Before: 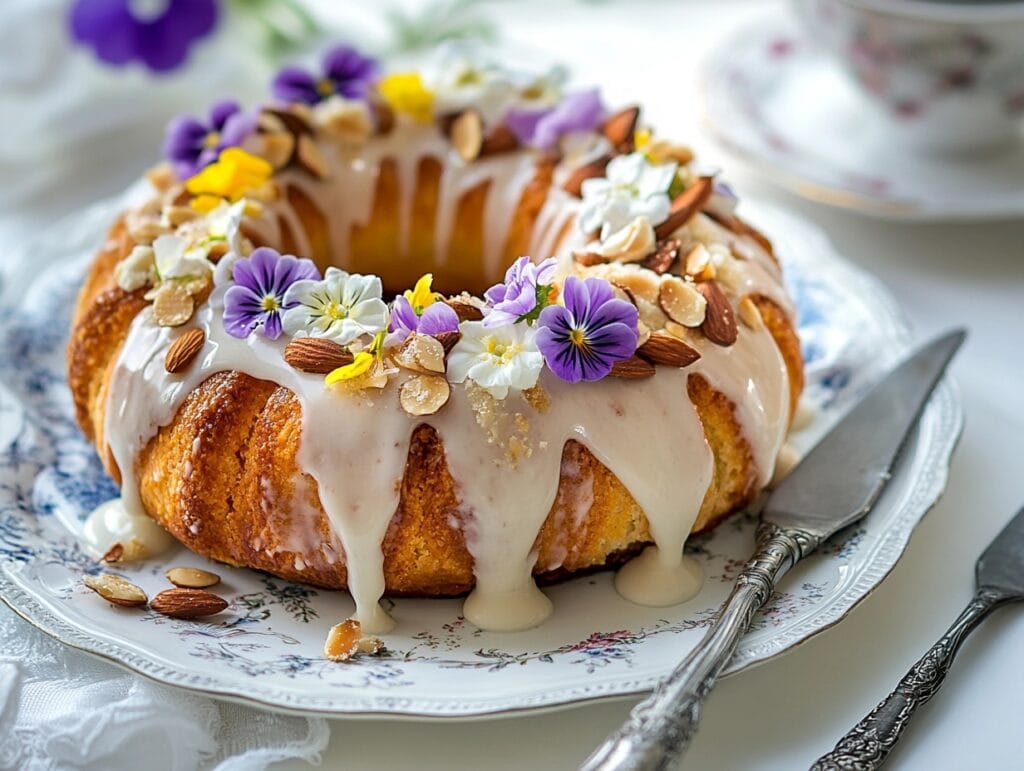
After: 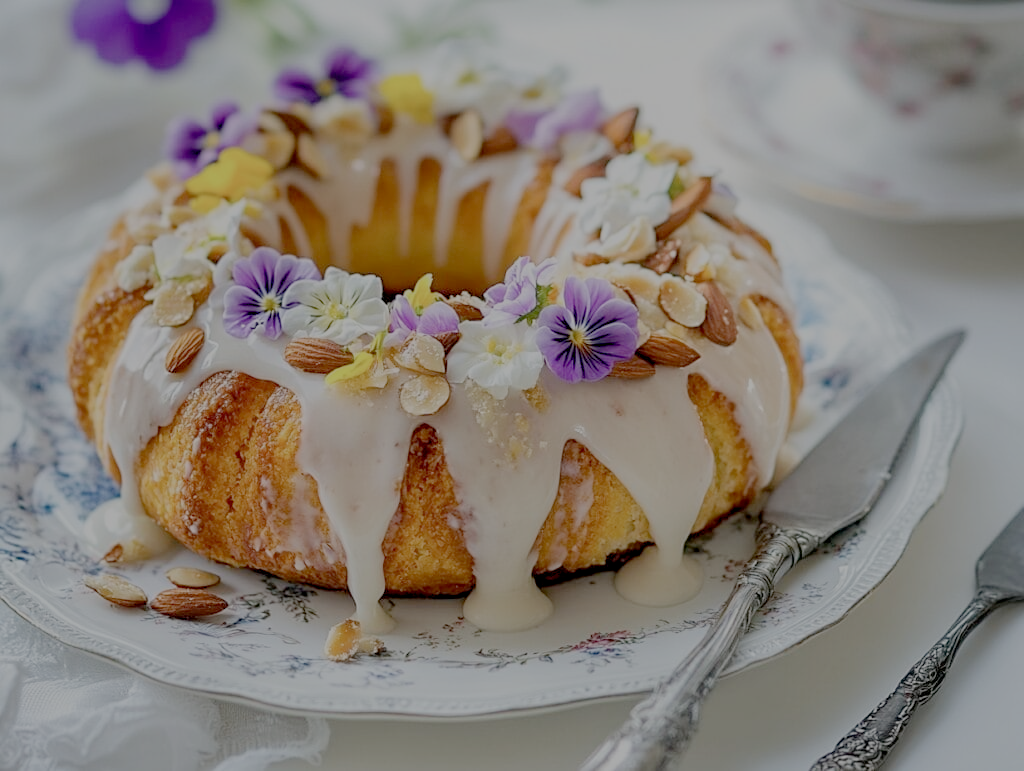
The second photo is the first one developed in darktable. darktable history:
tone equalizer: on, module defaults
filmic rgb: white relative exposure 8 EV, threshold 3 EV, structure ↔ texture 100%, target black luminance 0%, hardness 2.44, latitude 76.53%, contrast 0.562, shadows ↔ highlights balance 0%, preserve chrominance no, color science v4 (2020), iterations of high-quality reconstruction 10, type of noise poissonian, enable highlight reconstruction true
